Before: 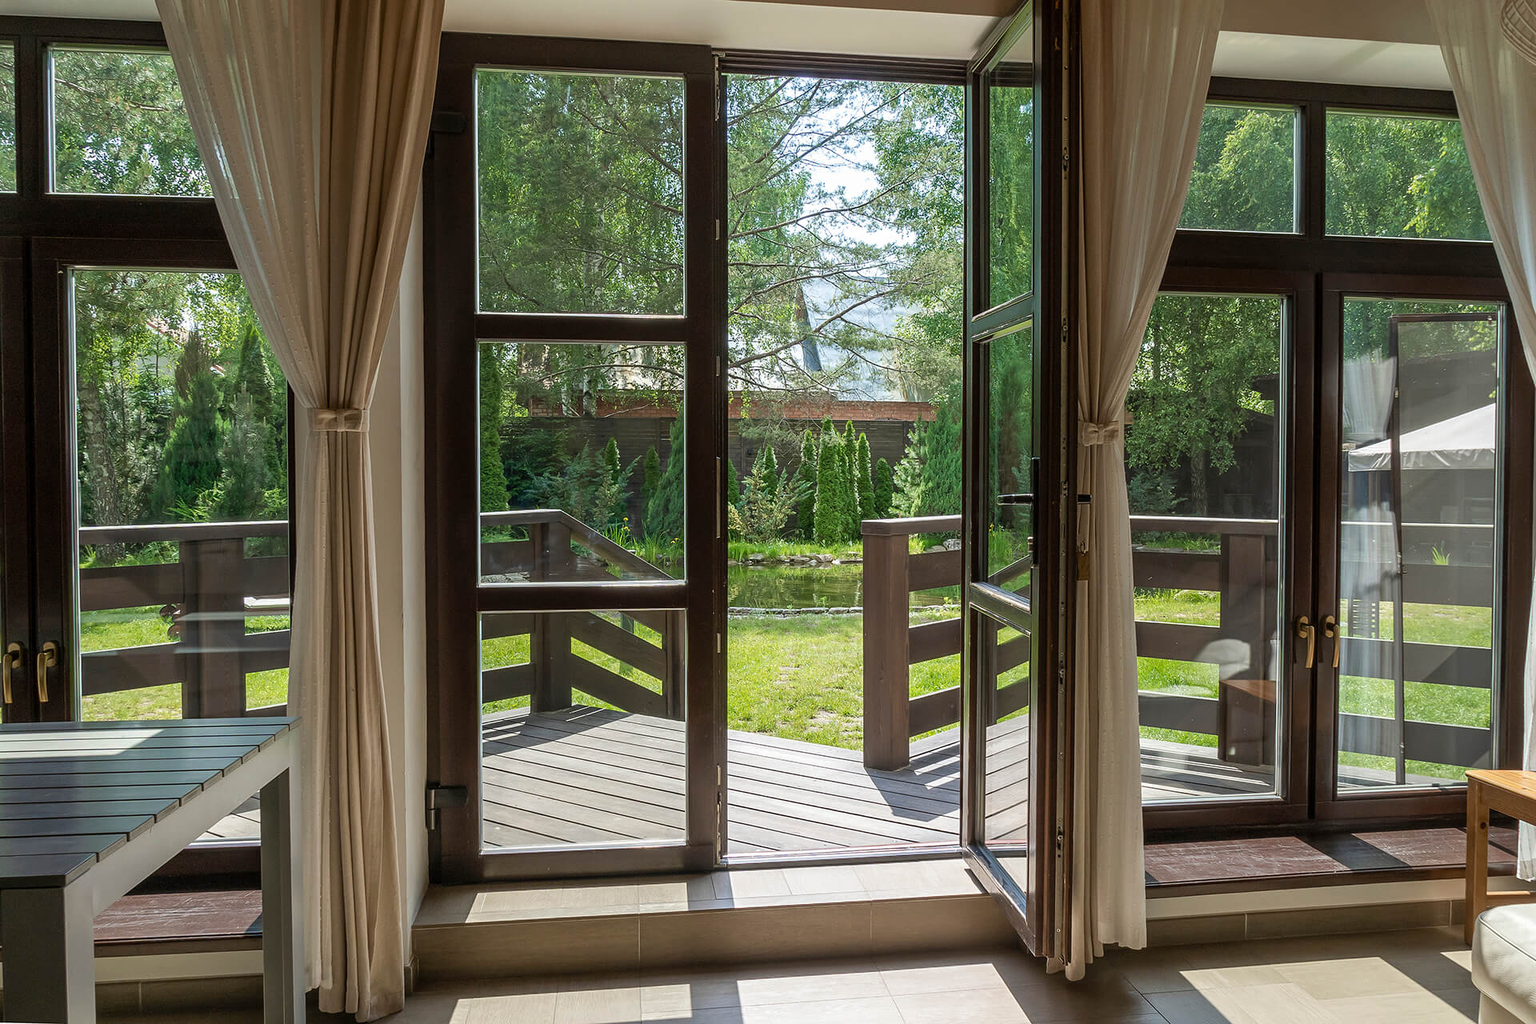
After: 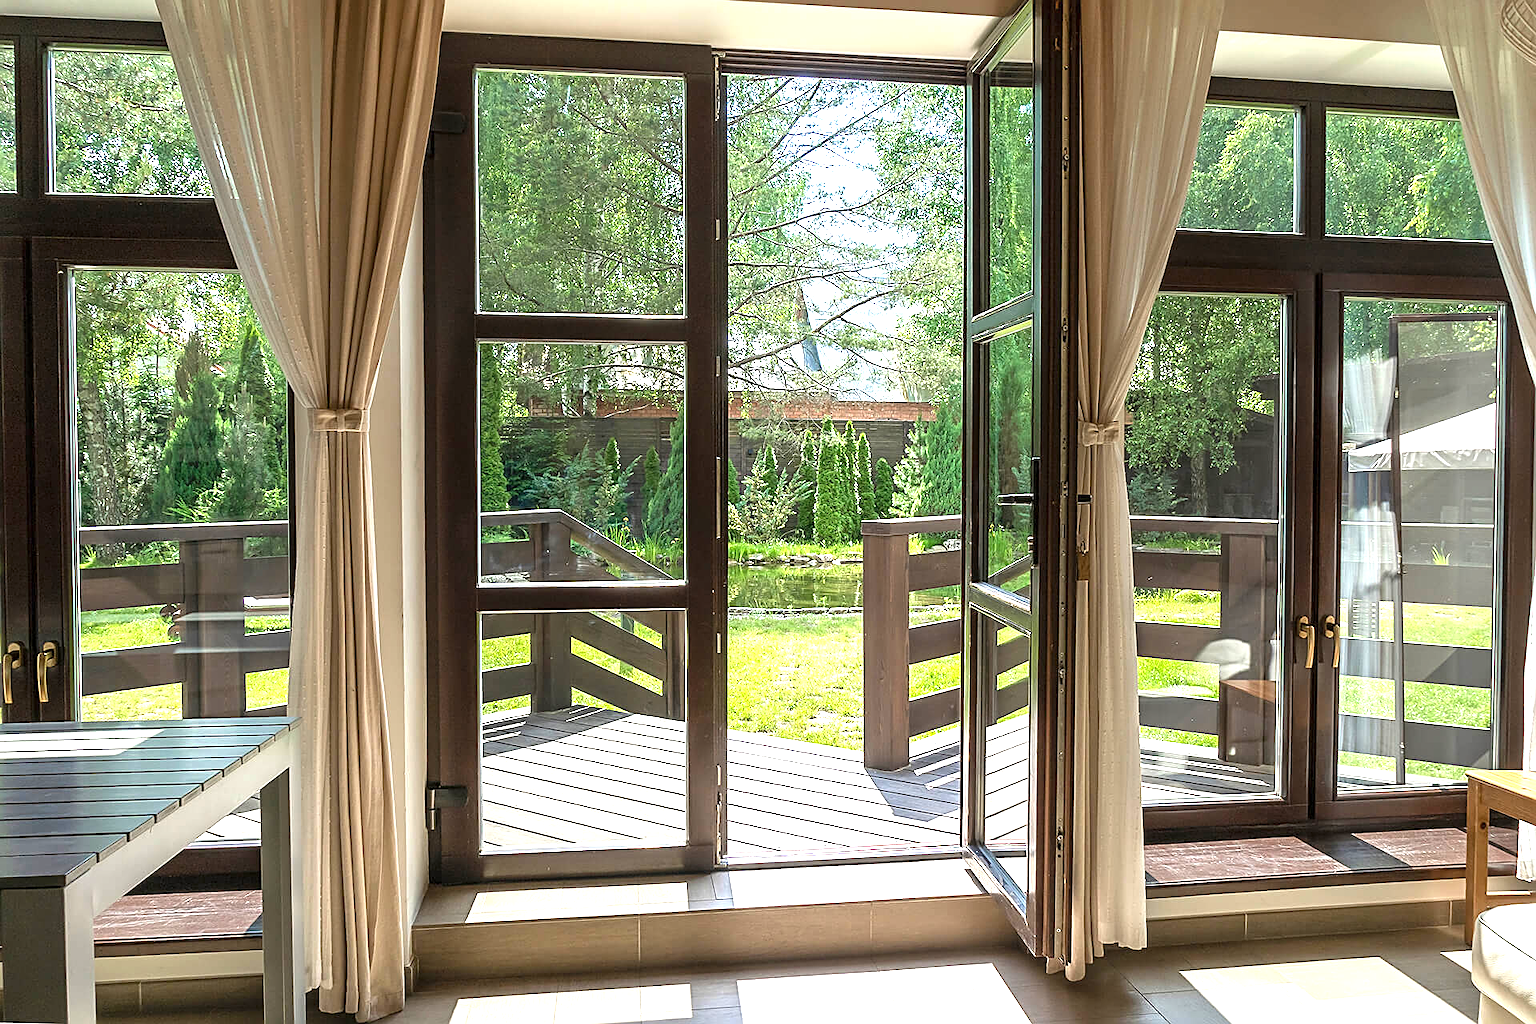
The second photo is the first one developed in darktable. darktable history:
sharpen: on, module defaults
exposure: black level correction 0, exposure 1.2 EV, compensate exposure bias true, compensate highlight preservation false
